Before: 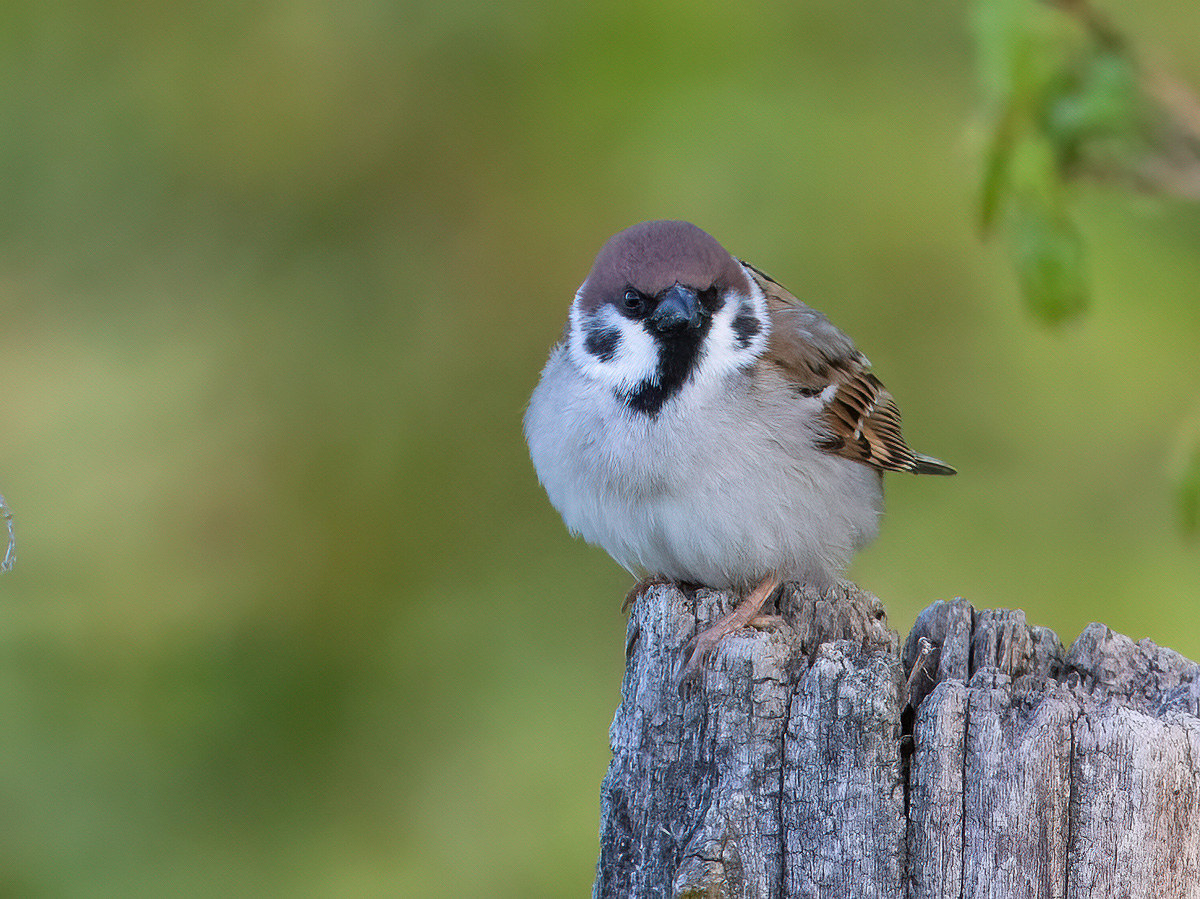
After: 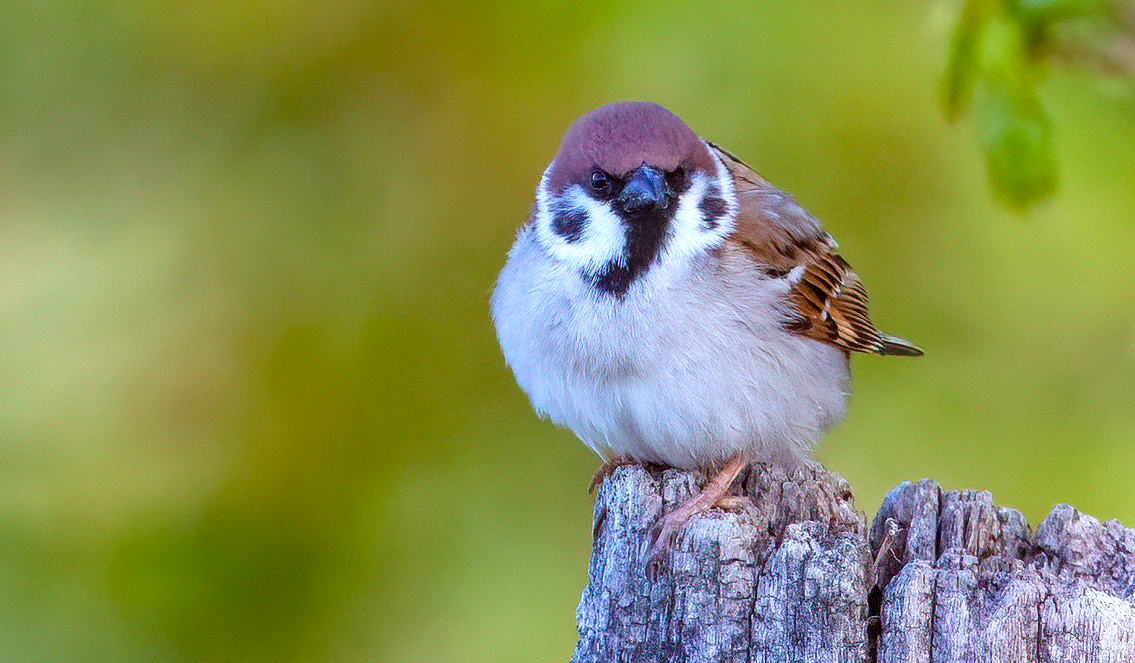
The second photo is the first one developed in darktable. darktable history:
local contrast: on, module defaults
color calibration: x 0.37, y 0.382, temperature 4314.7 K
crop and rotate: left 2.819%, top 13.388%, right 2.534%, bottom 12.811%
color balance rgb: power › chroma 1.561%, power › hue 28.55°, linear chroma grading › global chroma 0.345%, perceptual saturation grading › global saturation 20%, perceptual saturation grading › highlights -25.189%, perceptual saturation grading › shadows 50.176%, perceptual brilliance grading › global brilliance 9.68%, perceptual brilliance grading › shadows 14.683%, global vibrance 20%
